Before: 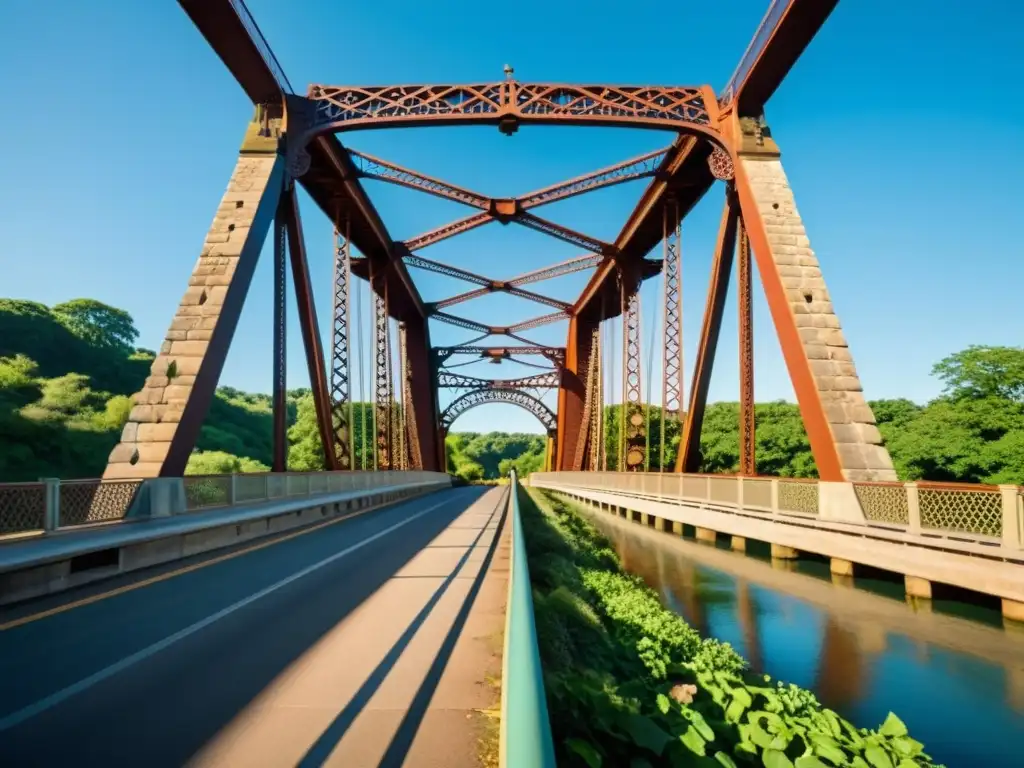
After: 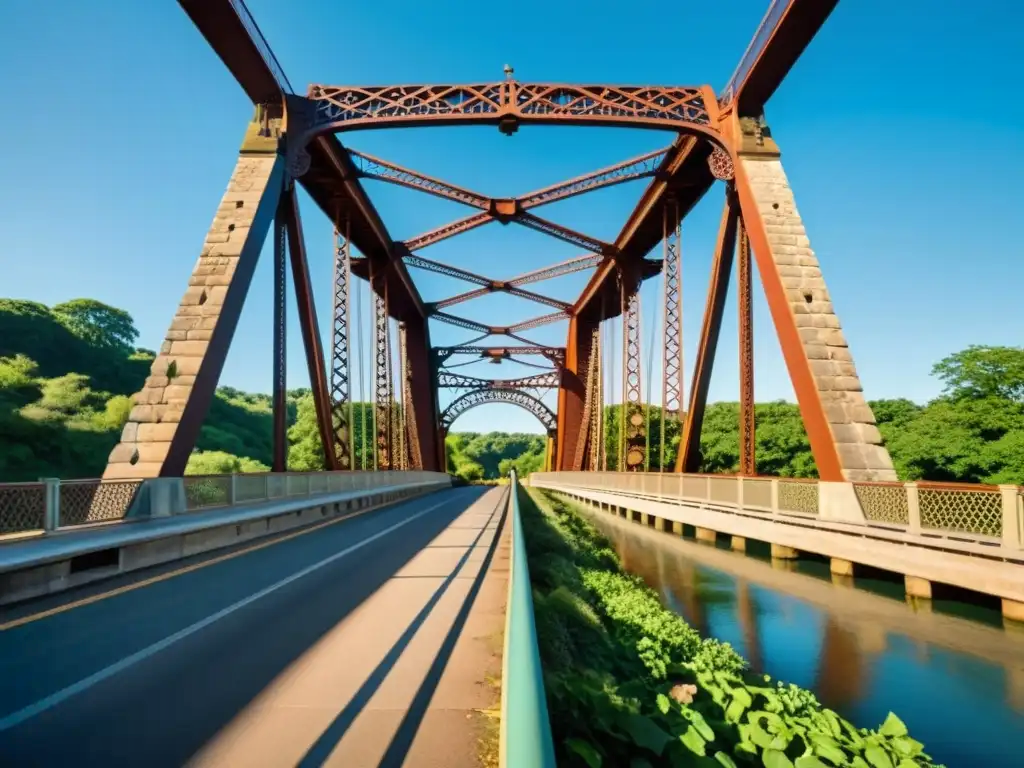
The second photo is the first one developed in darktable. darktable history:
shadows and highlights: white point adjustment 0.878, soften with gaussian
